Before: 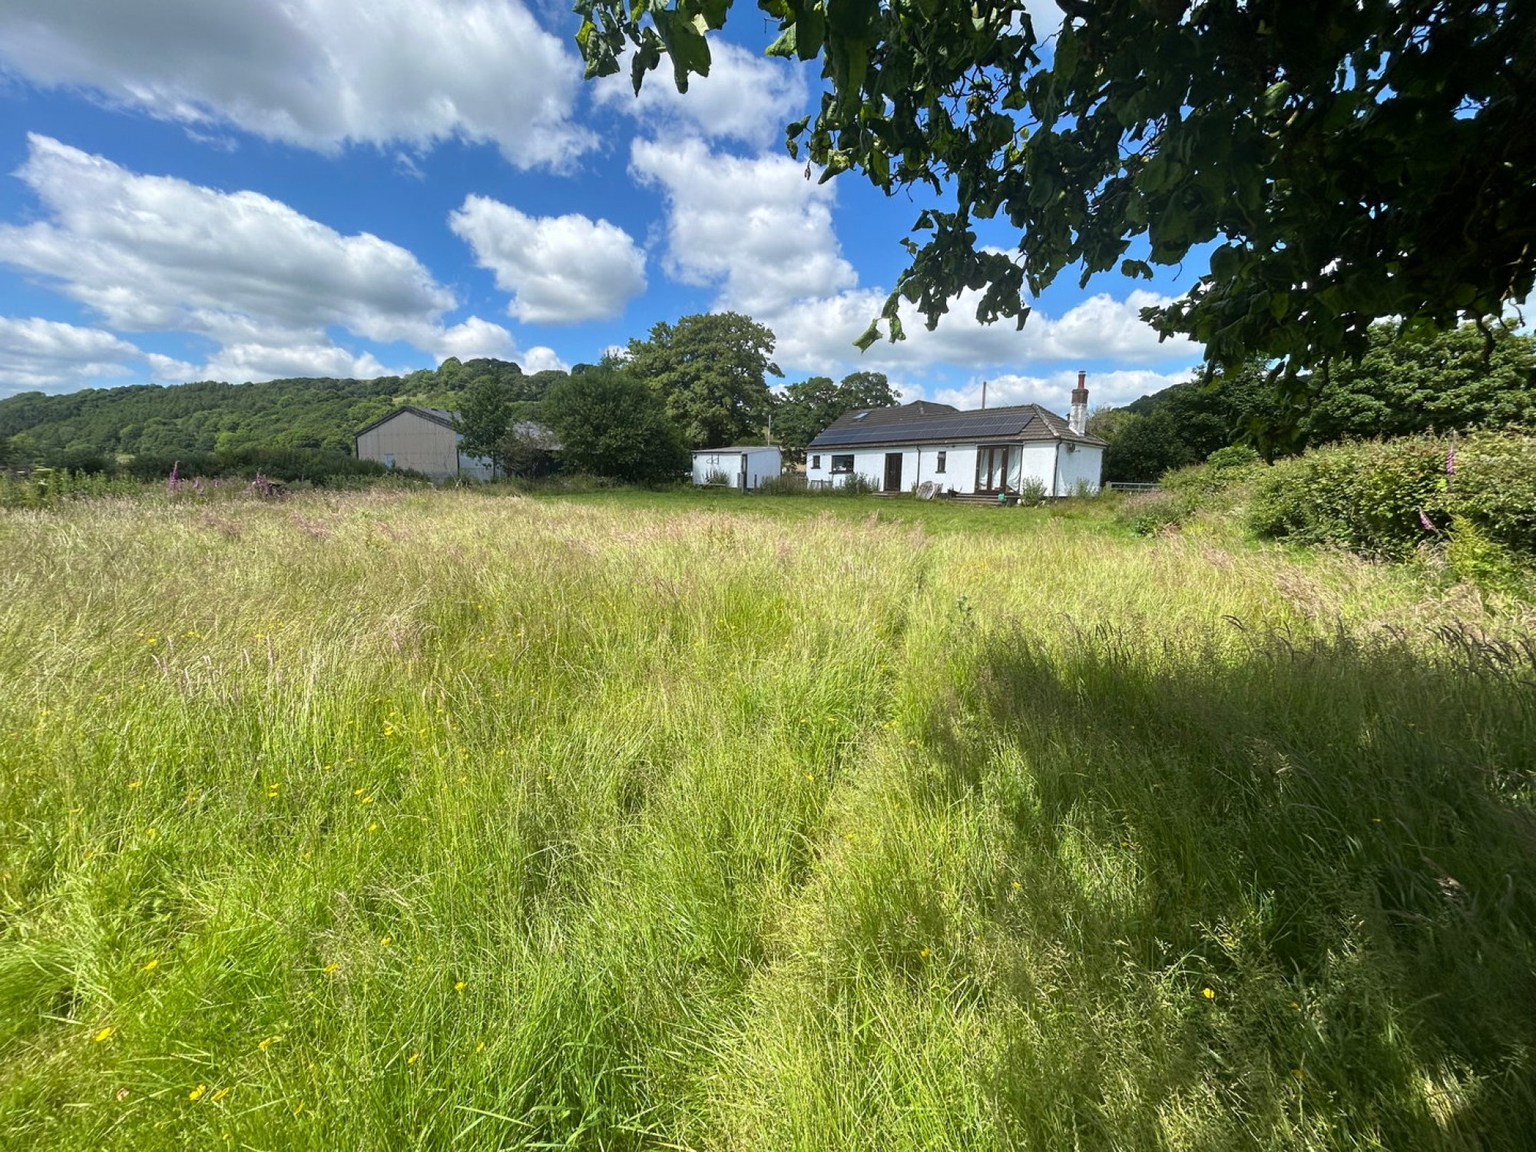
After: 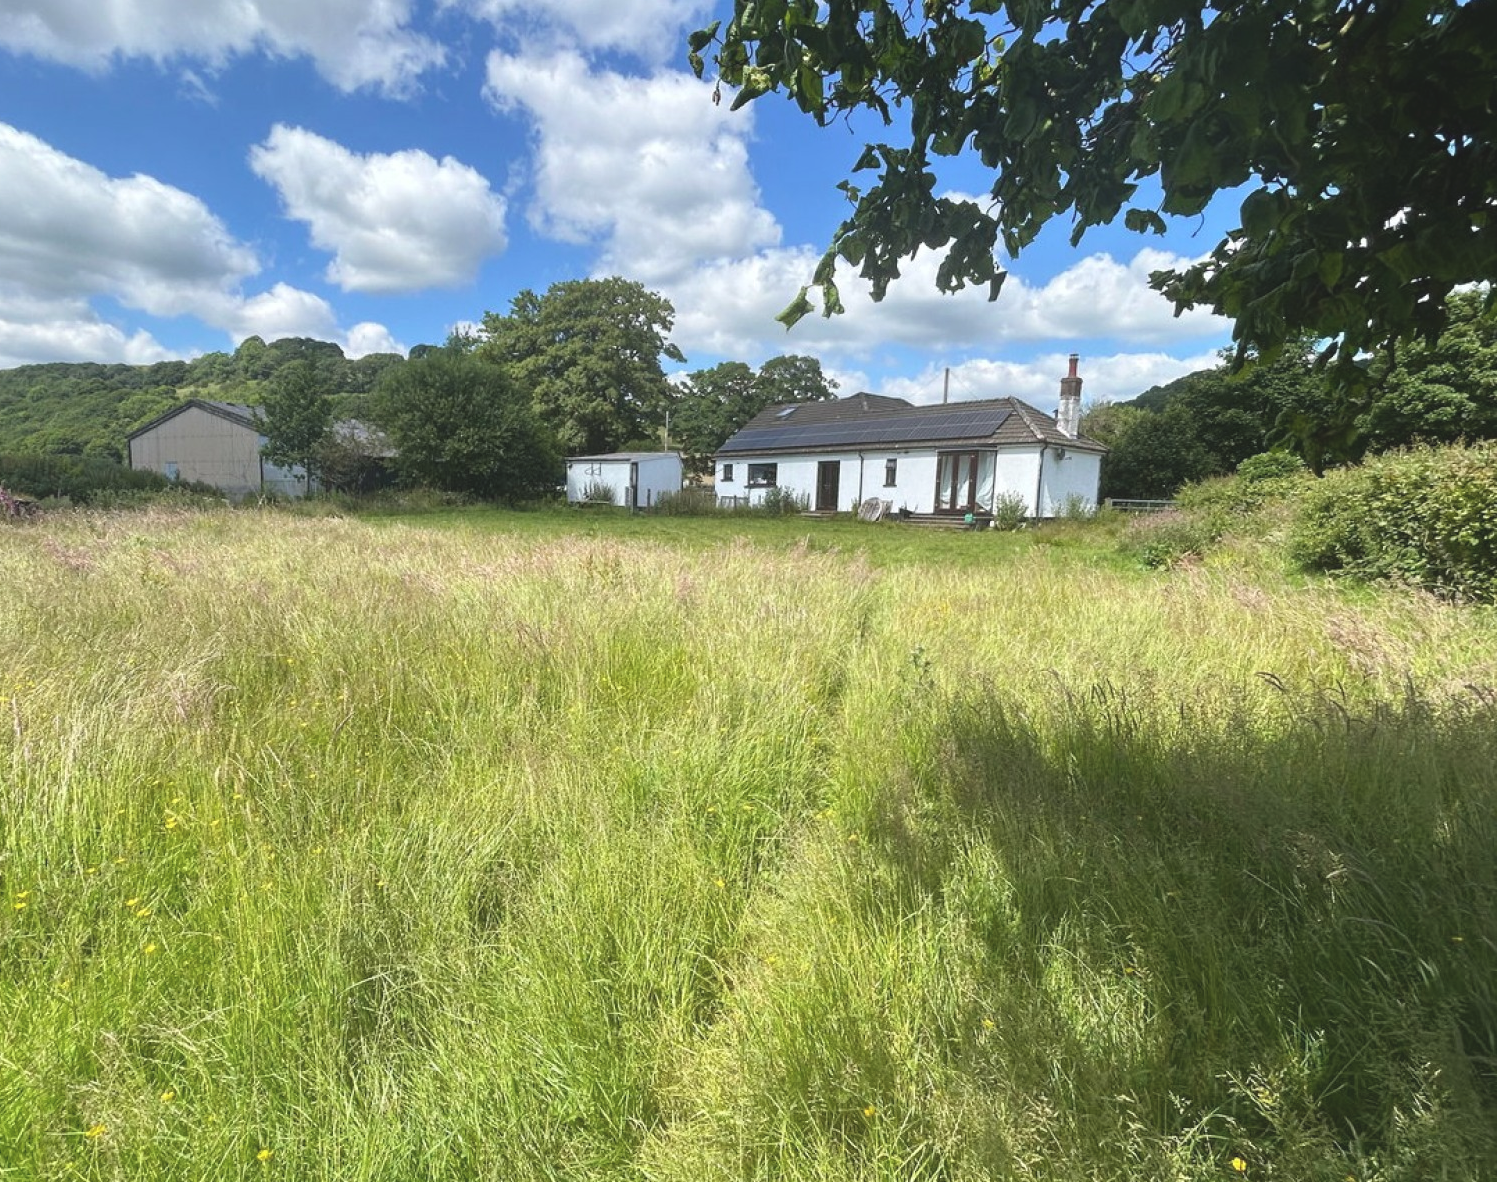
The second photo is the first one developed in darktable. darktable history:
color balance: lift [1.007, 1, 1, 1], gamma [1.097, 1, 1, 1]
crop: left 16.768%, top 8.653%, right 8.362%, bottom 12.485%
